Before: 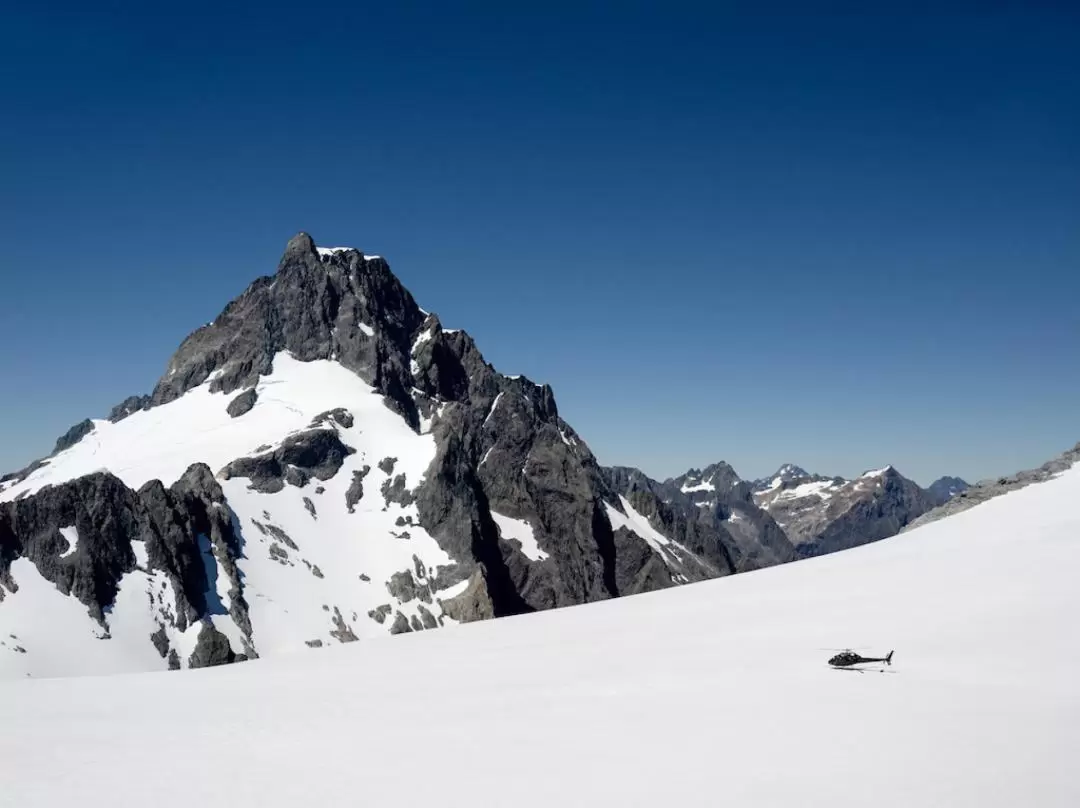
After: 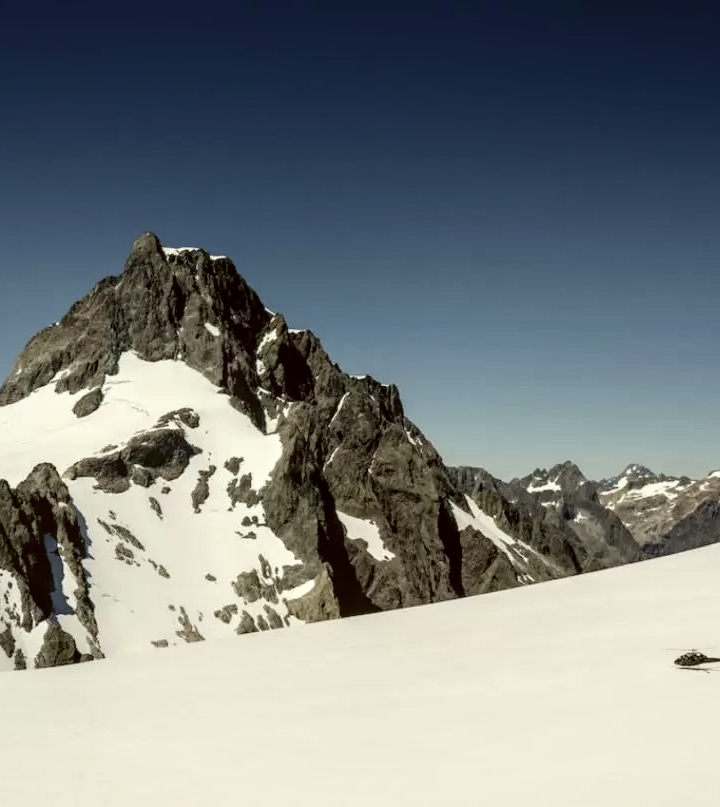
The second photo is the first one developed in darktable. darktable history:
crop and rotate: left 14.348%, right 18.967%
color correction: highlights a* -1.58, highlights b* 10.17, shadows a* 0.481, shadows b* 18.58
shadows and highlights: shadows -70.79, highlights 36.77, soften with gaussian
exposure: compensate highlight preservation false
contrast brightness saturation: saturation -0.048
local contrast: detail 130%
